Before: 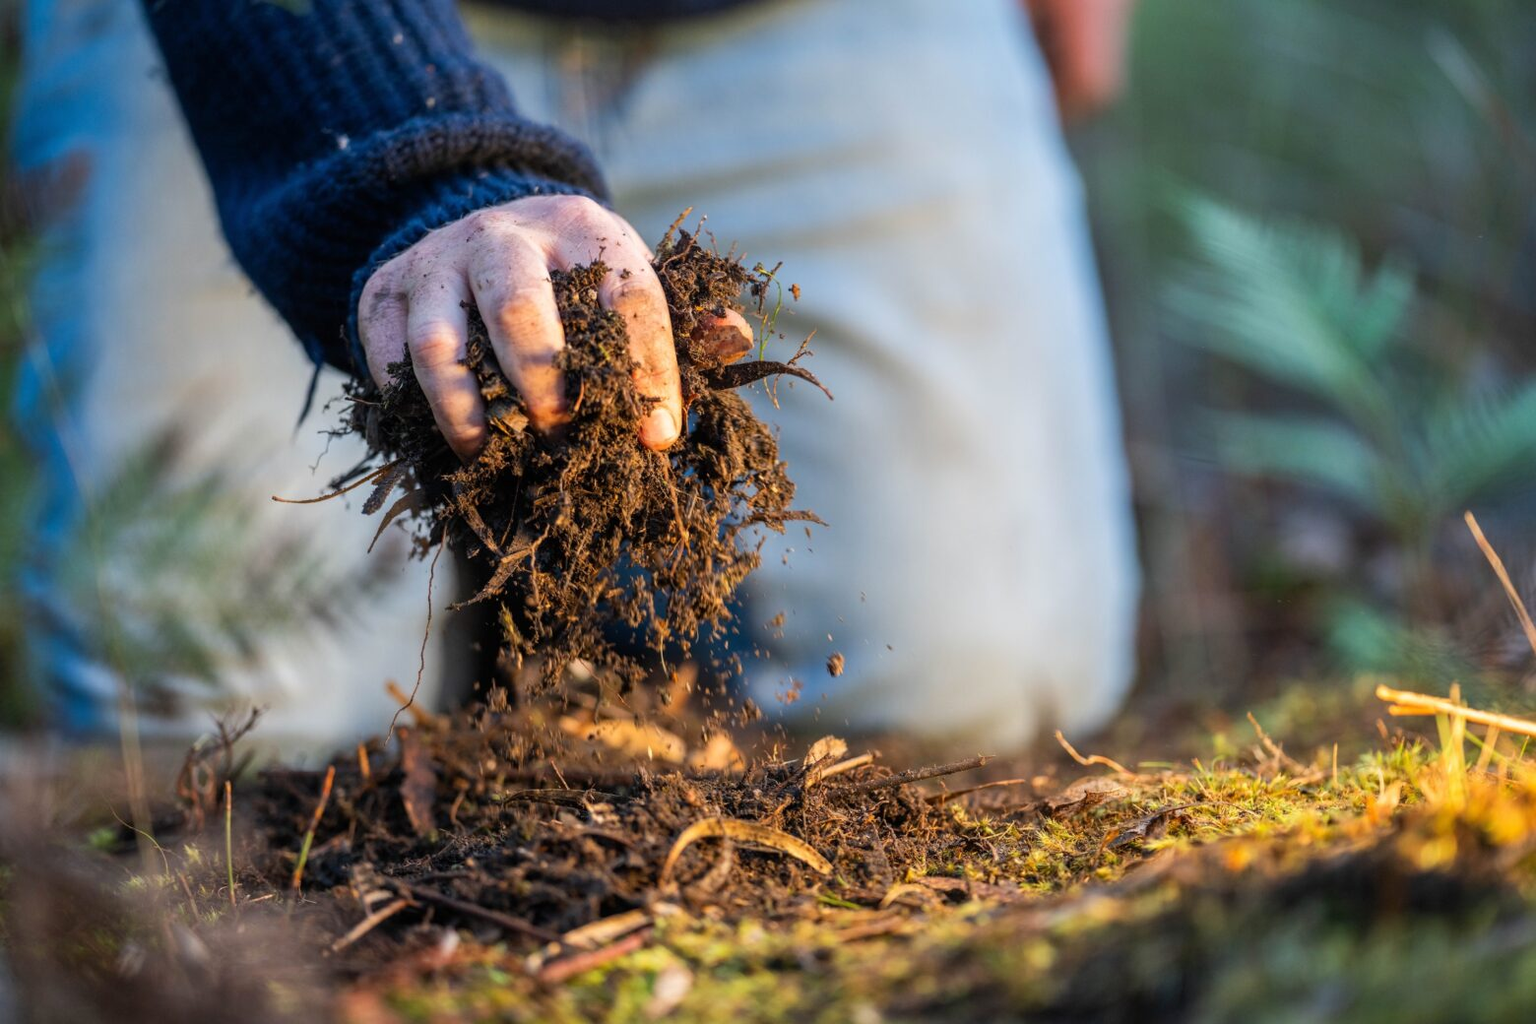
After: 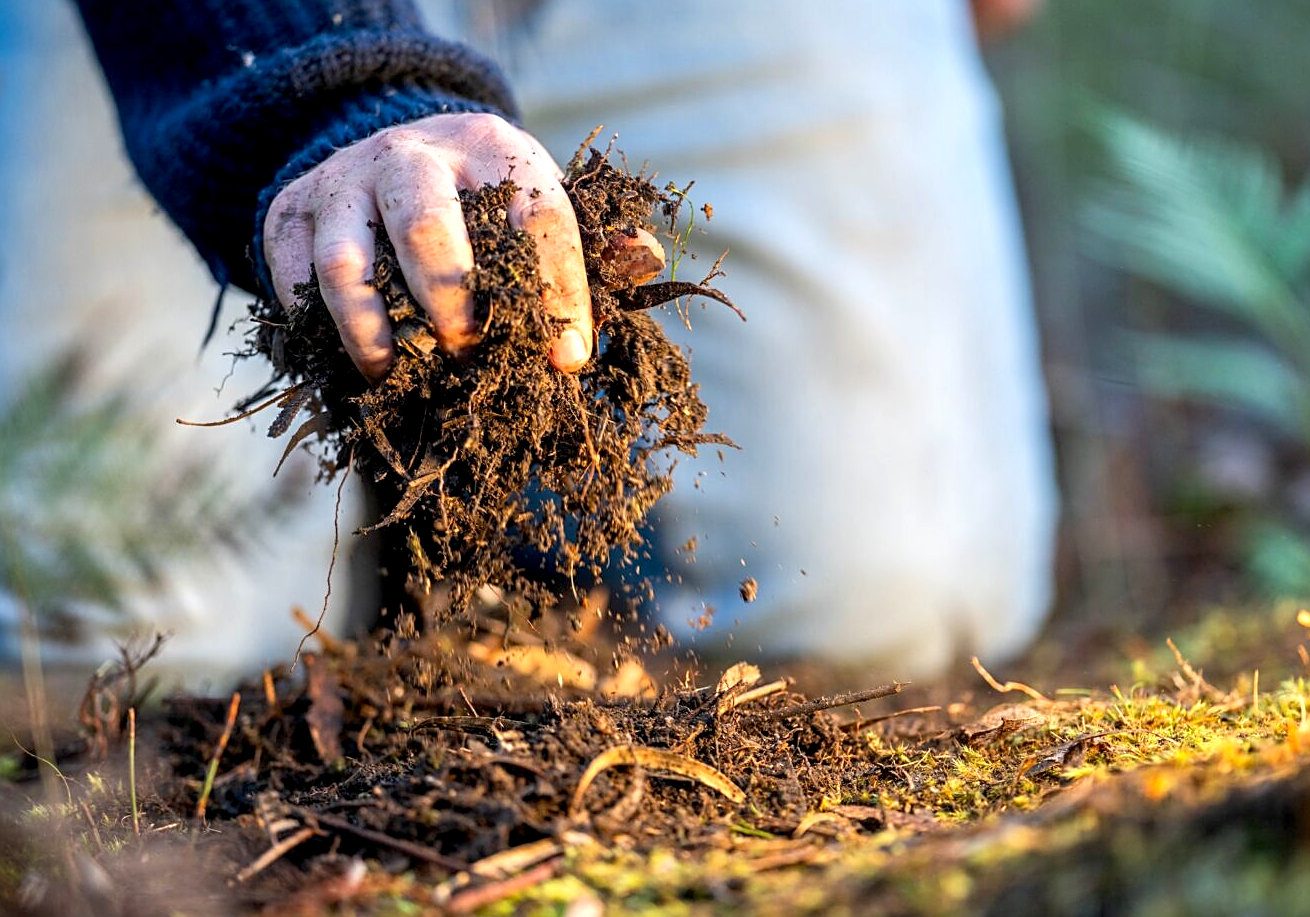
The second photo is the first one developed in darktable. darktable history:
crop: left 6.446%, top 8.188%, right 9.538%, bottom 3.548%
exposure: black level correction 0.005, exposure 0.417 EV, compensate highlight preservation false
sharpen: on, module defaults
